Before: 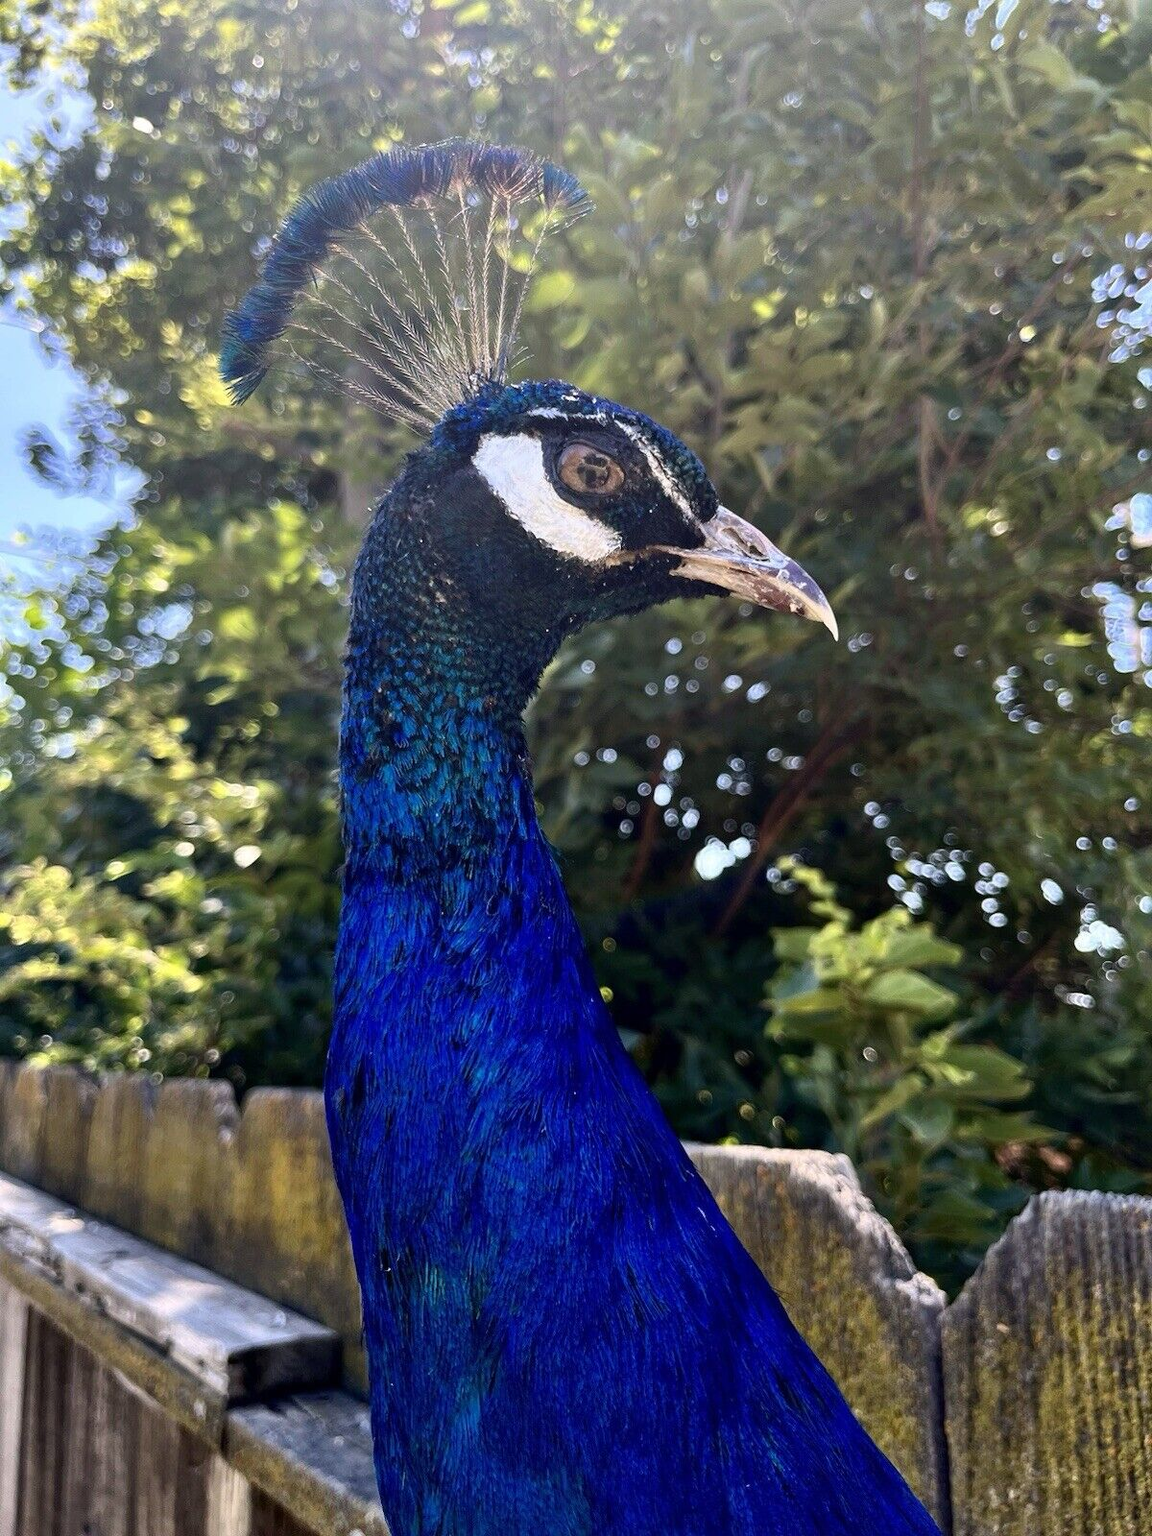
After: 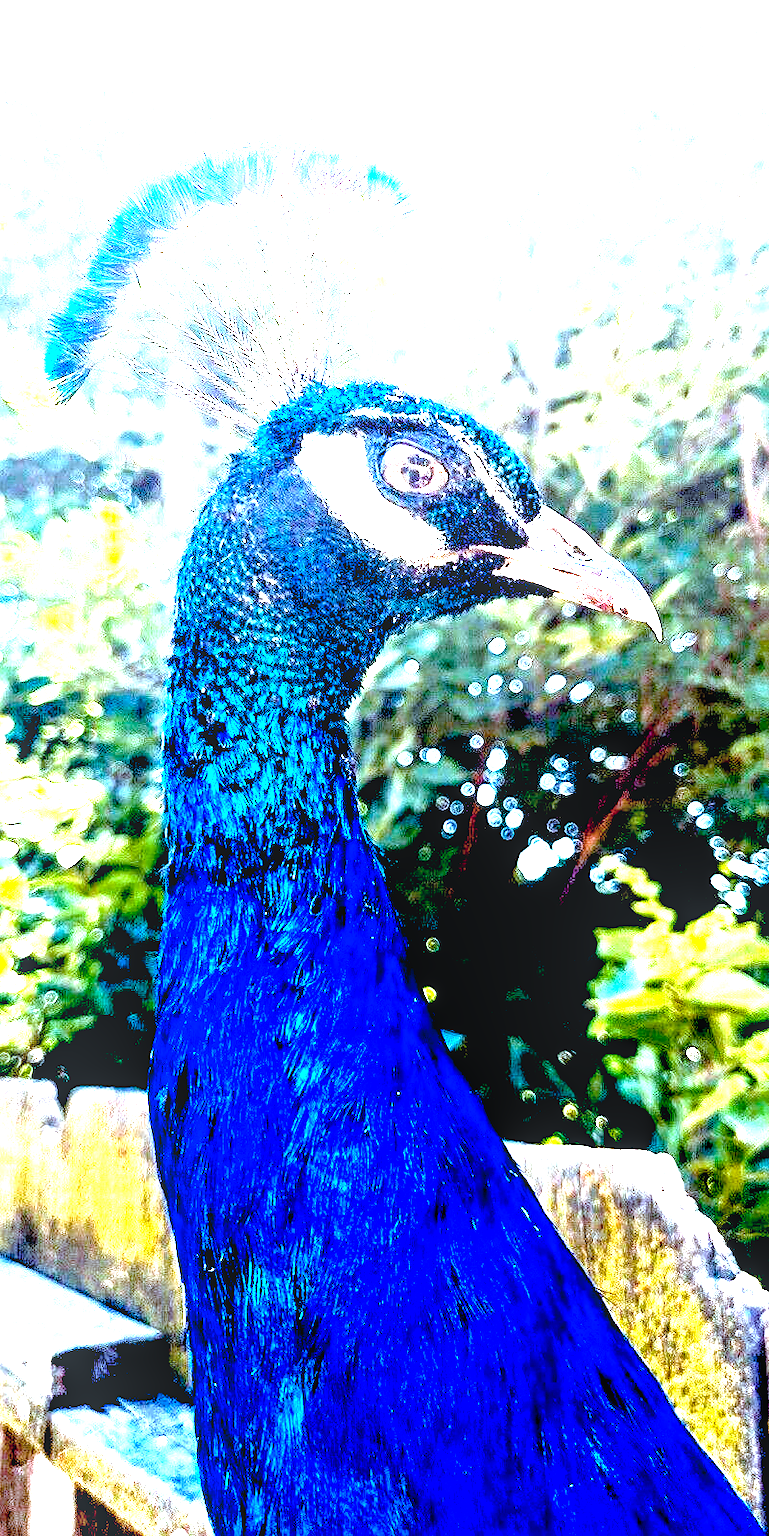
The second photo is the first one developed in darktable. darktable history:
exposure: black level correction 0.015, exposure 1.786 EV, compensate highlight preservation false
color balance rgb: global offset › luminance -0.51%, perceptual saturation grading › global saturation 14.728%, perceptual brilliance grading › global brilliance 10.882%, global vibrance 20%
levels: levels [0, 0.352, 0.703]
crop: left 15.375%, right 17.724%
sharpen: radius 1.885, amount 0.394, threshold 1.338
color correction: highlights a* -9.61, highlights b* -21.56
local contrast: on, module defaults
